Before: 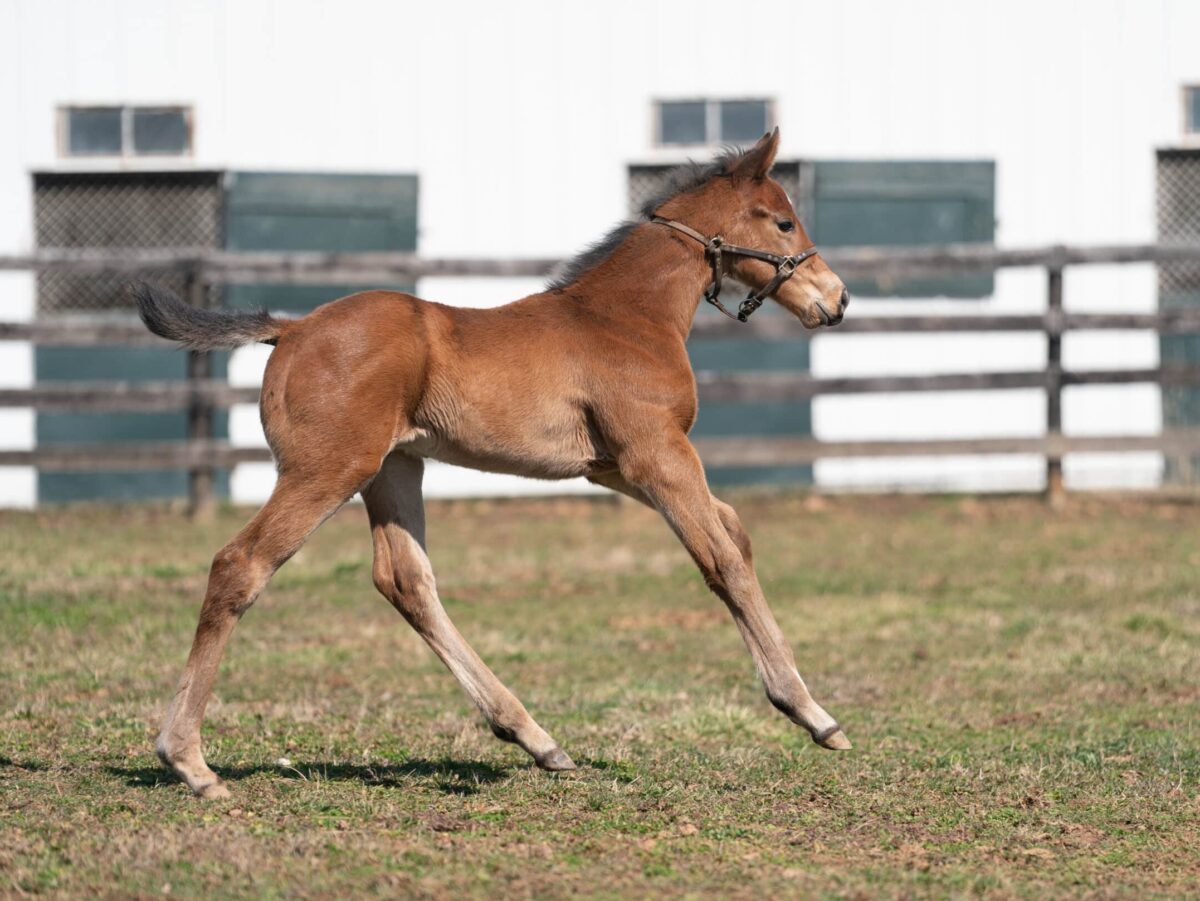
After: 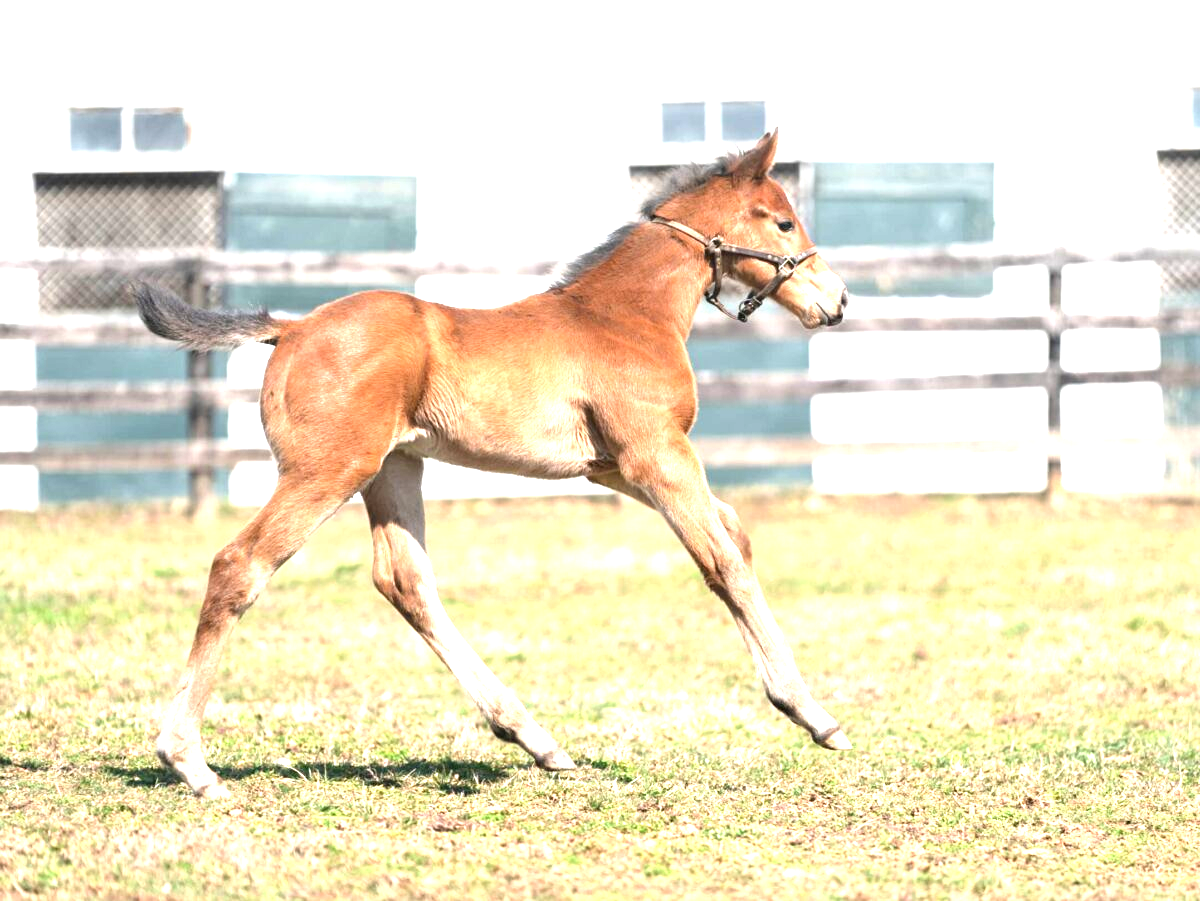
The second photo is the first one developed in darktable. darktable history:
exposure: black level correction 0, exposure 1.9 EV, compensate highlight preservation false
